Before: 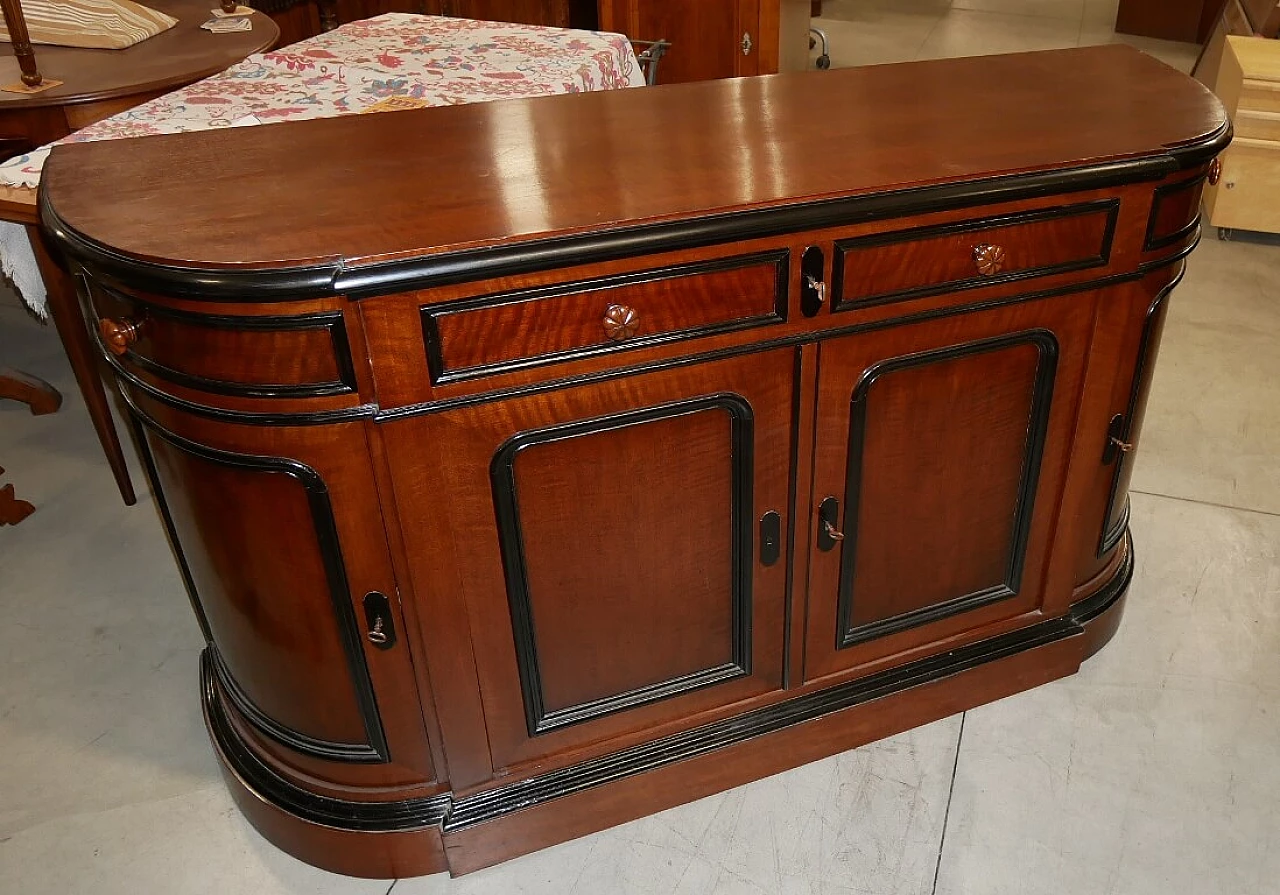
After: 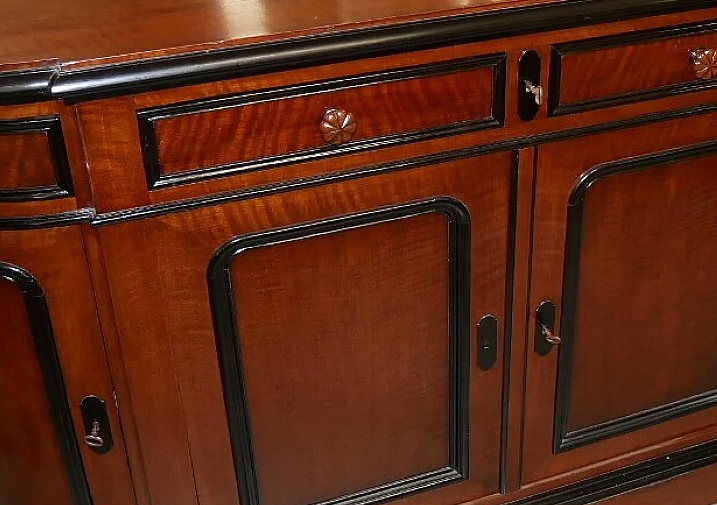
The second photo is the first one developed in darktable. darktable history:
exposure: compensate highlight preservation false
crop and rotate: left 22.147%, top 21.916%, right 21.795%, bottom 21.596%
